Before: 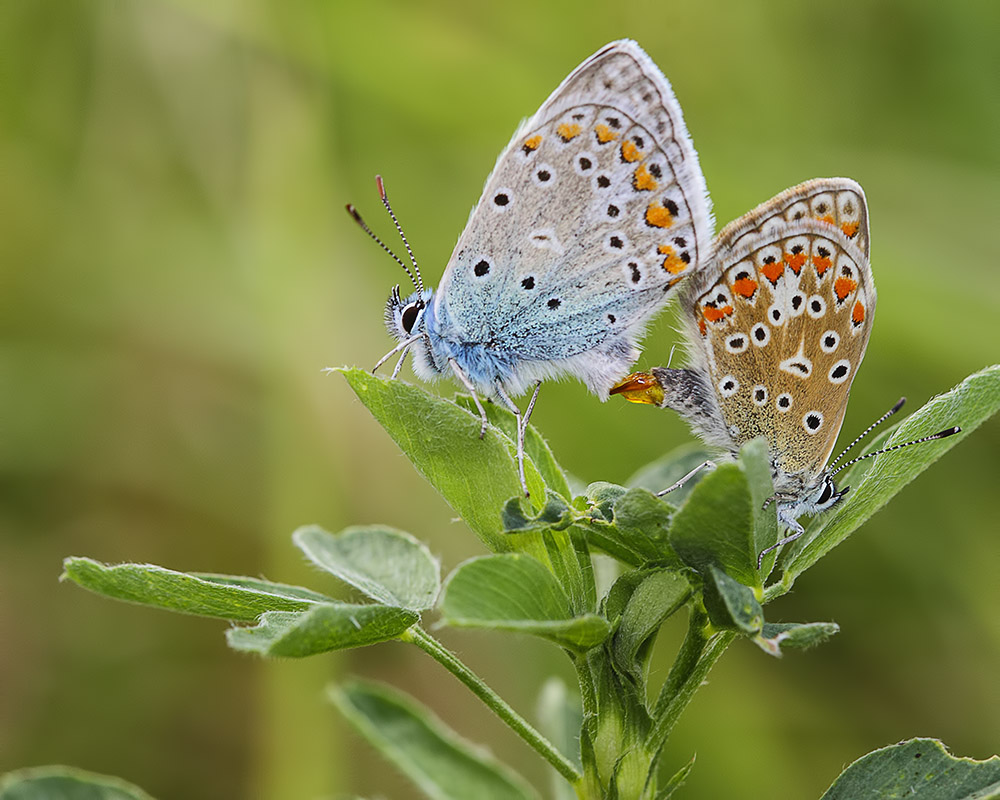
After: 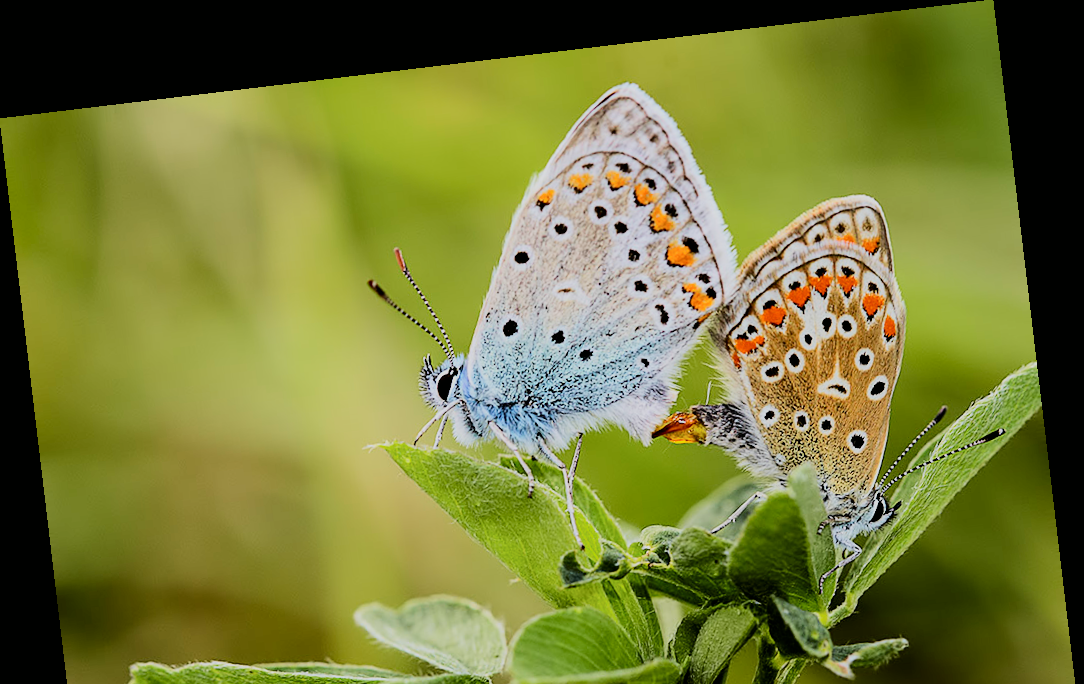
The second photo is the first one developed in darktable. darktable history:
filmic rgb: black relative exposure -5 EV, white relative exposure 3.5 EV, hardness 3.19, contrast 1.3, highlights saturation mix -50%
tone curve: curves: ch0 [(0, 0) (0.091, 0.066) (0.184, 0.16) (0.491, 0.519) (0.748, 0.765) (1, 0.919)]; ch1 [(0, 0) (0.179, 0.173) (0.322, 0.32) (0.424, 0.424) (0.502, 0.5) (0.56, 0.575) (0.631, 0.675) (0.777, 0.806) (1, 1)]; ch2 [(0, 0) (0.434, 0.447) (0.497, 0.498) (0.539, 0.566) (0.676, 0.691) (1, 1)], color space Lab, independent channels, preserve colors none
crop: bottom 24.967%
color balance: mode lift, gamma, gain (sRGB), lift [0.97, 1, 1, 1], gamma [1.03, 1, 1, 1]
levels: levels [0, 0.498, 0.996]
rotate and perspective: rotation -6.83°, automatic cropping off
color contrast: green-magenta contrast 0.81
